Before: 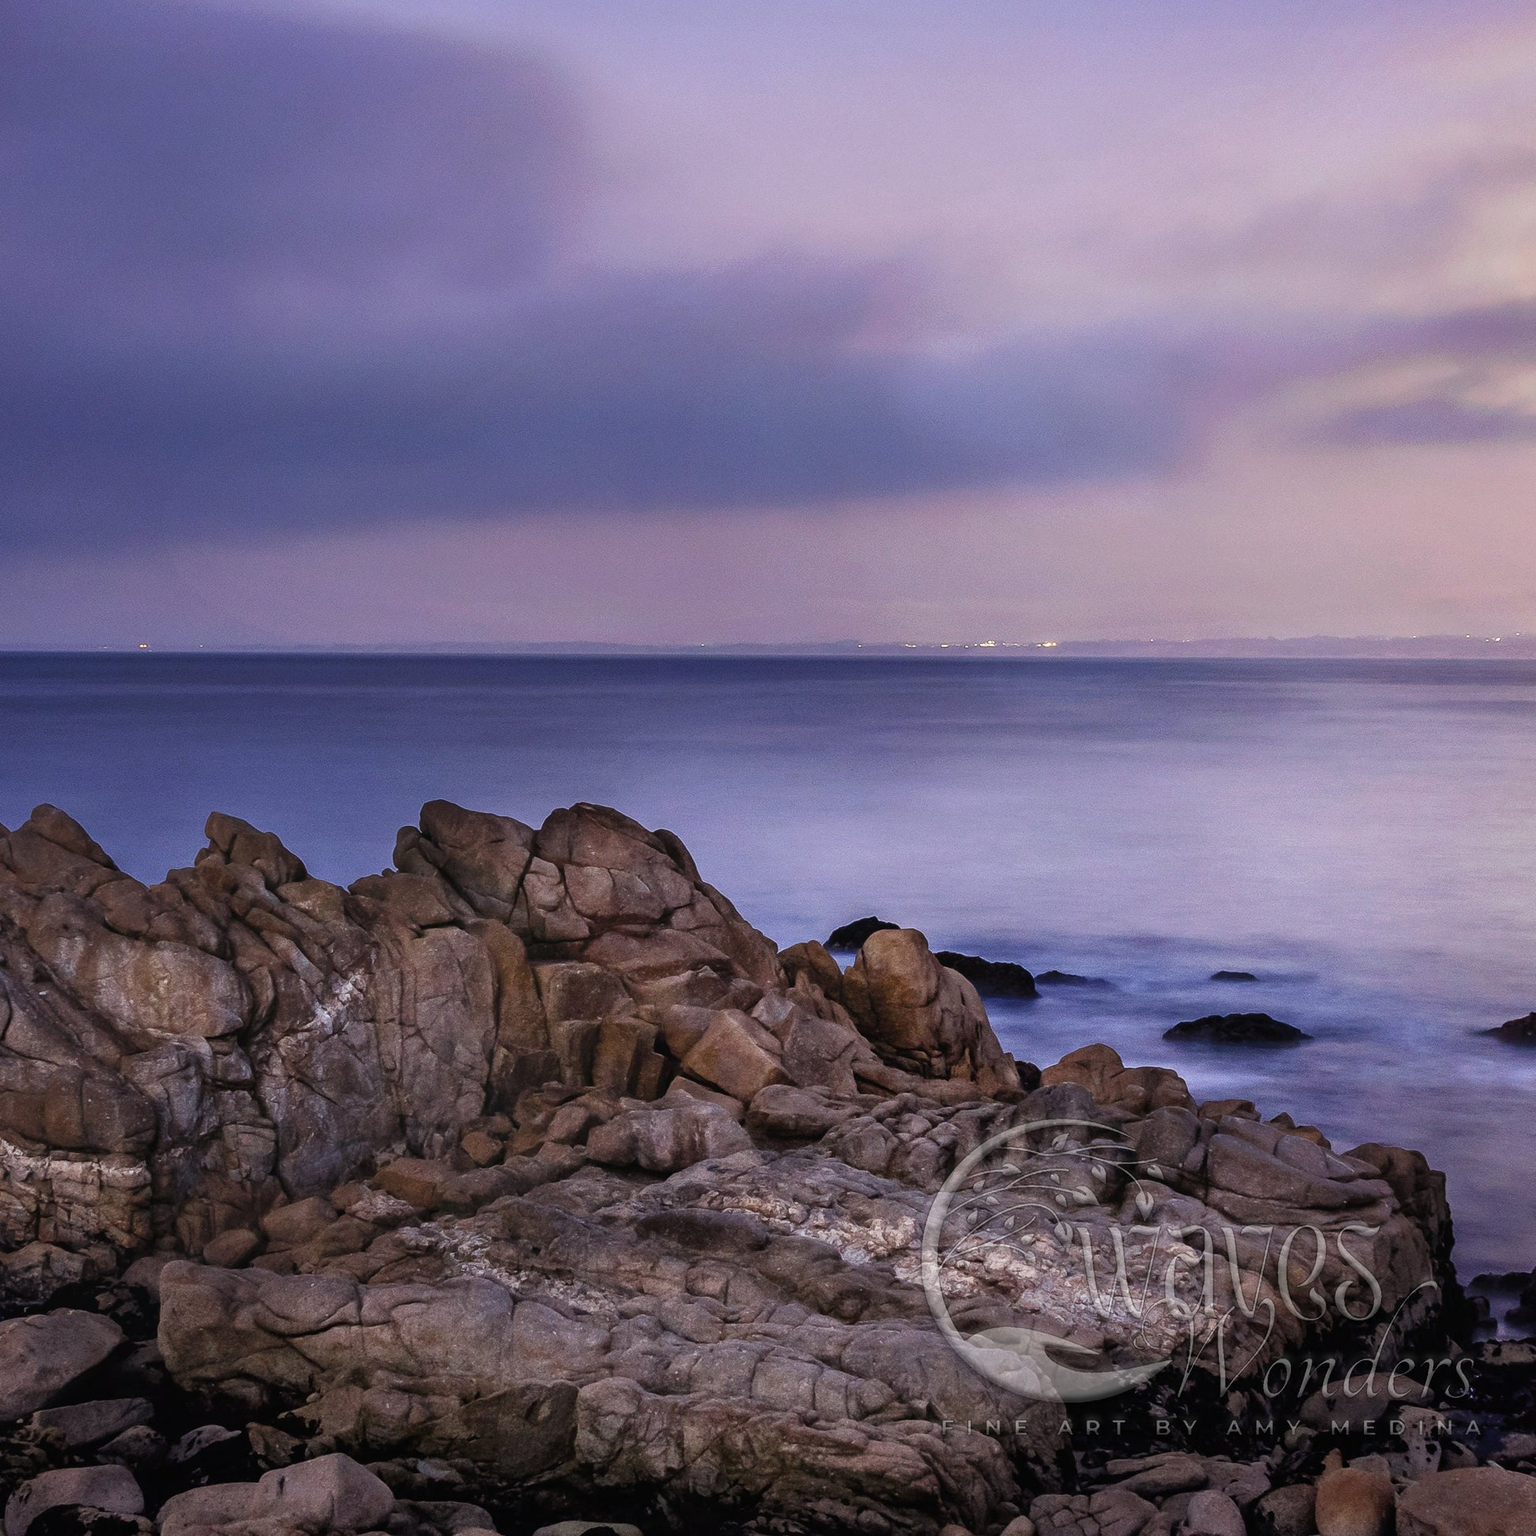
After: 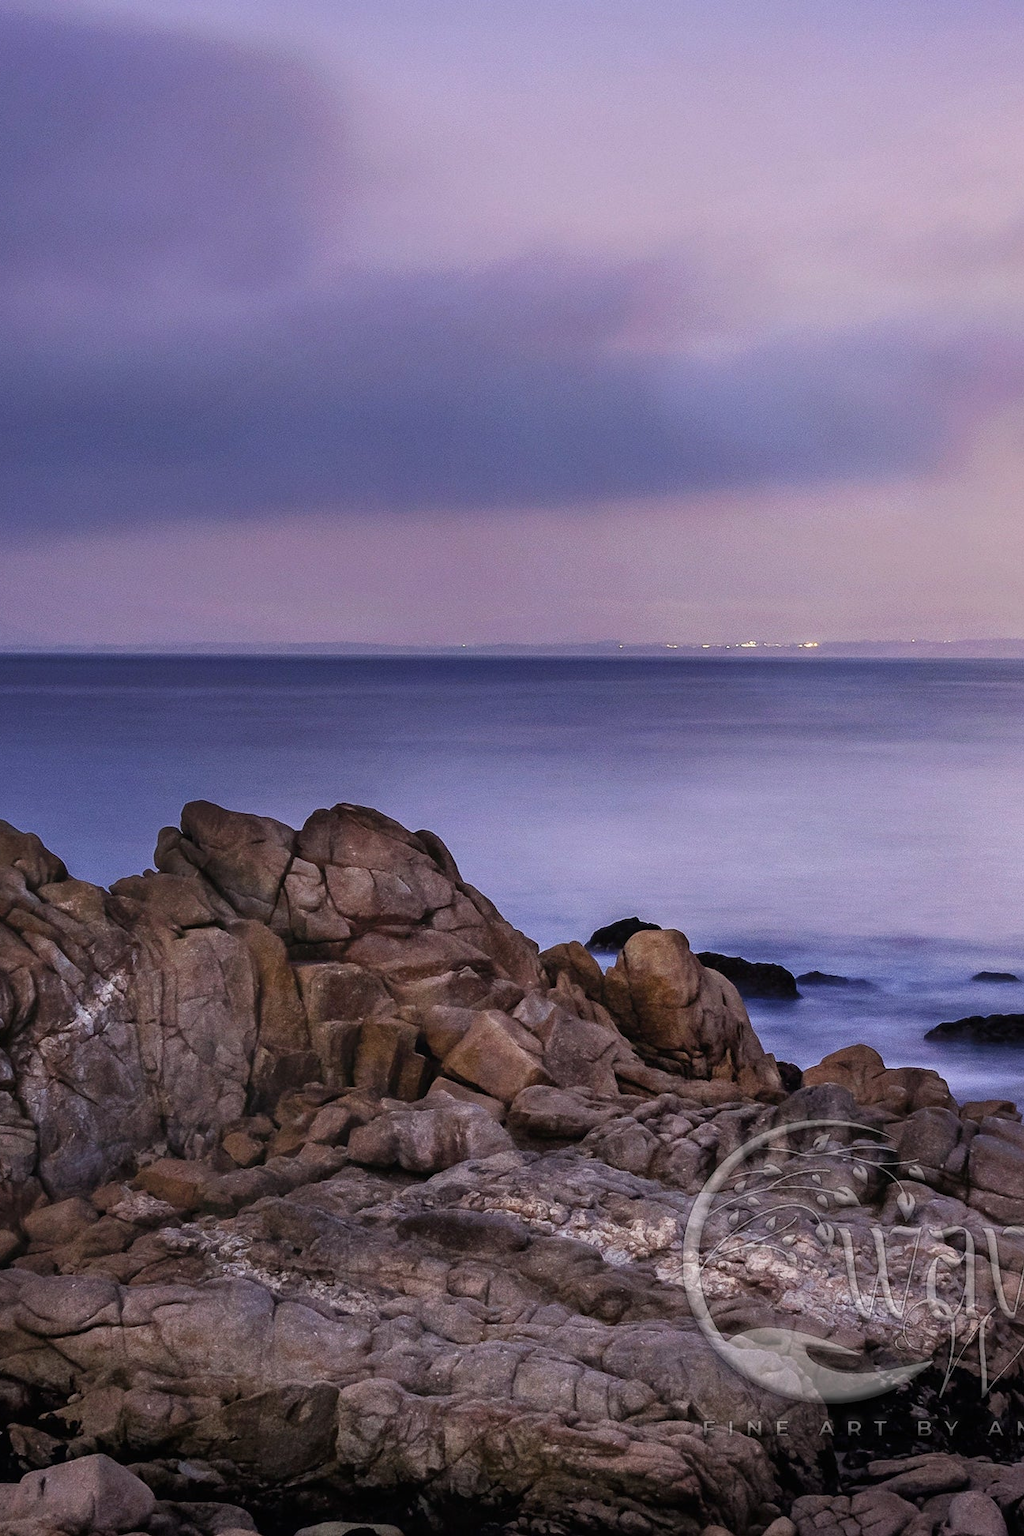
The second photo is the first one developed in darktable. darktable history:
exposure: black level correction 0.001, compensate highlight preservation false
crop and rotate: left 15.575%, right 17.728%
color calibration: illuminant custom, x 0.344, y 0.36, temperature 5073.7 K
tone equalizer: edges refinement/feathering 500, mask exposure compensation -1.57 EV, preserve details no
